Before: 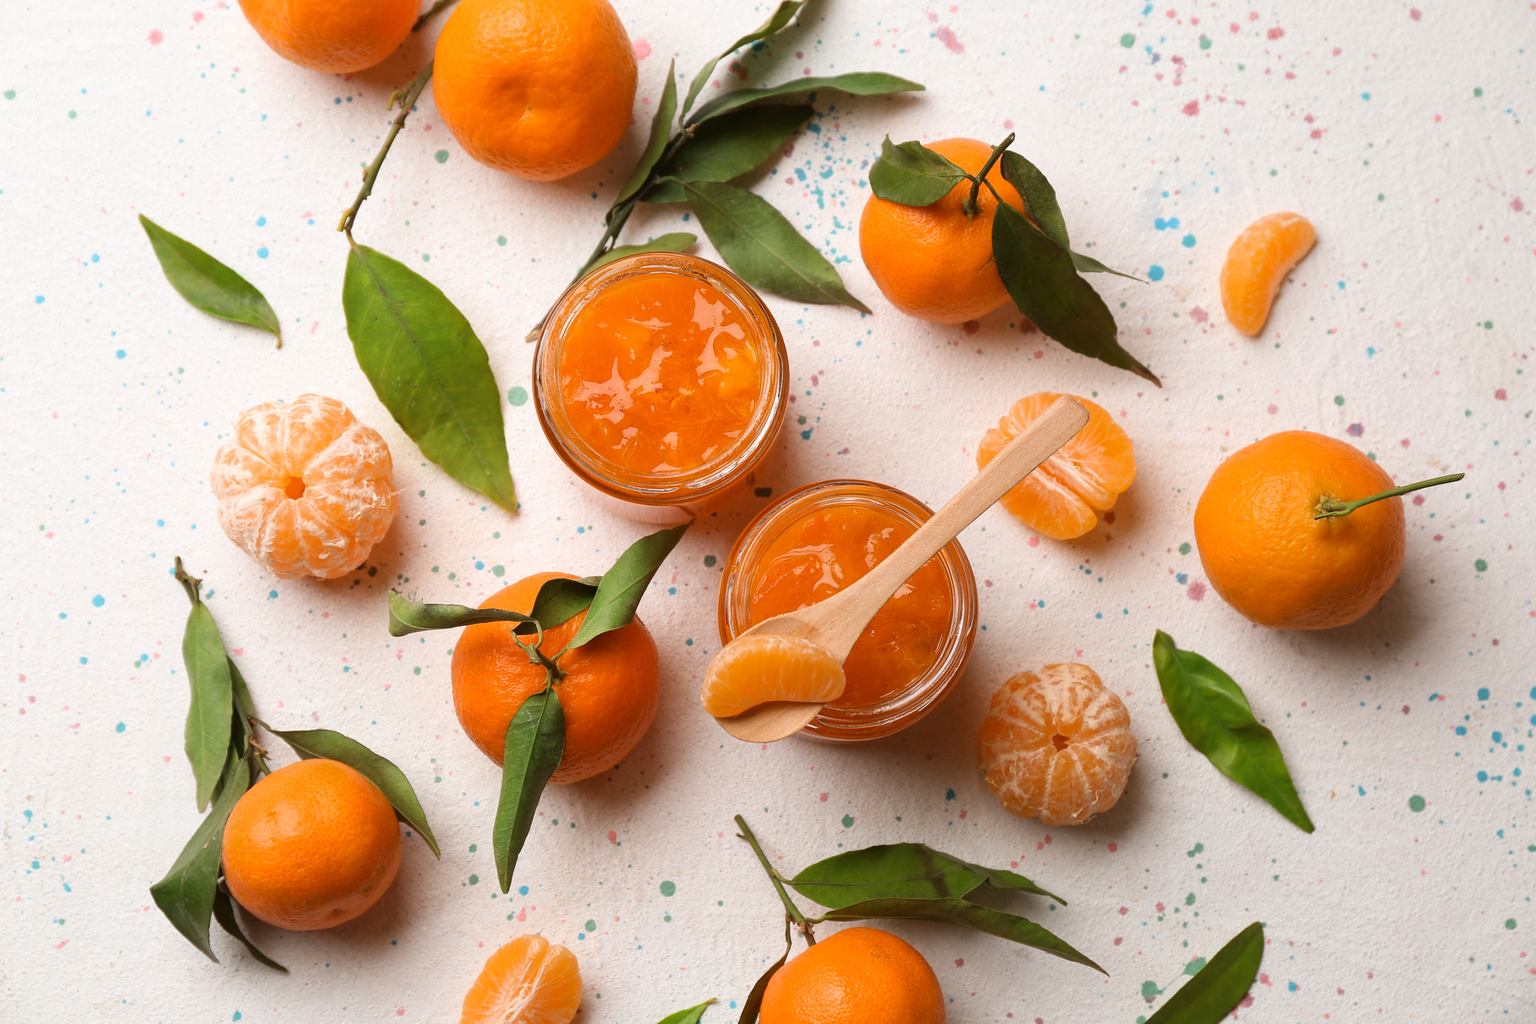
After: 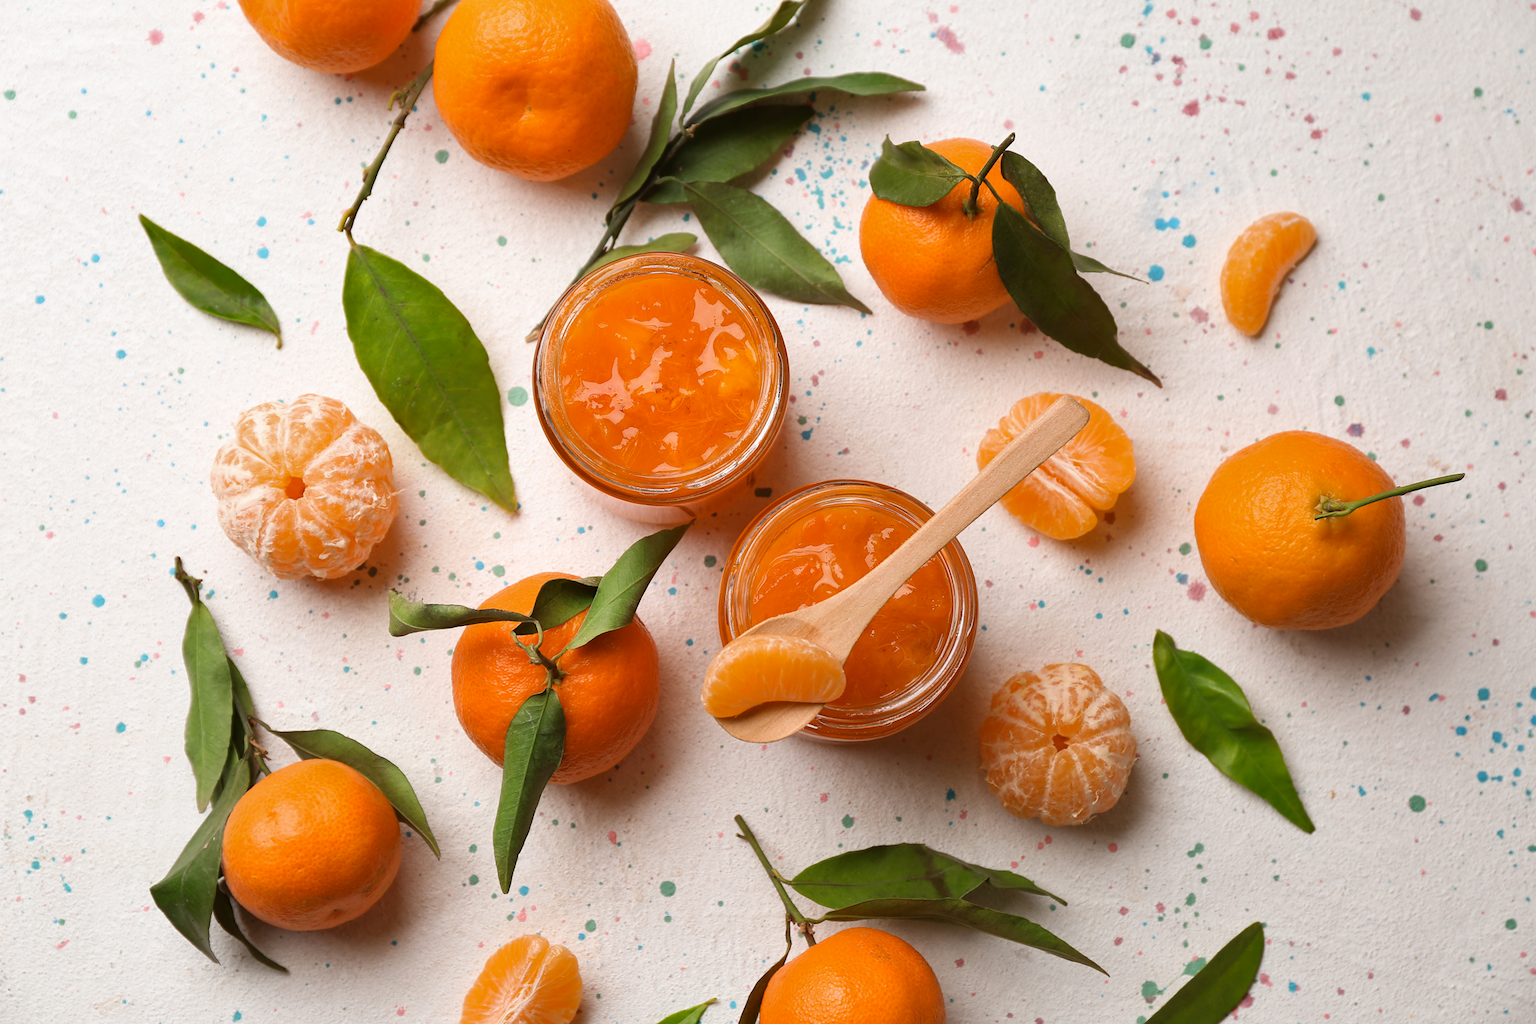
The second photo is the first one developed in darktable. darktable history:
shadows and highlights: shadows 35, highlights -35, soften with gaussian
exposure: compensate highlight preservation false
